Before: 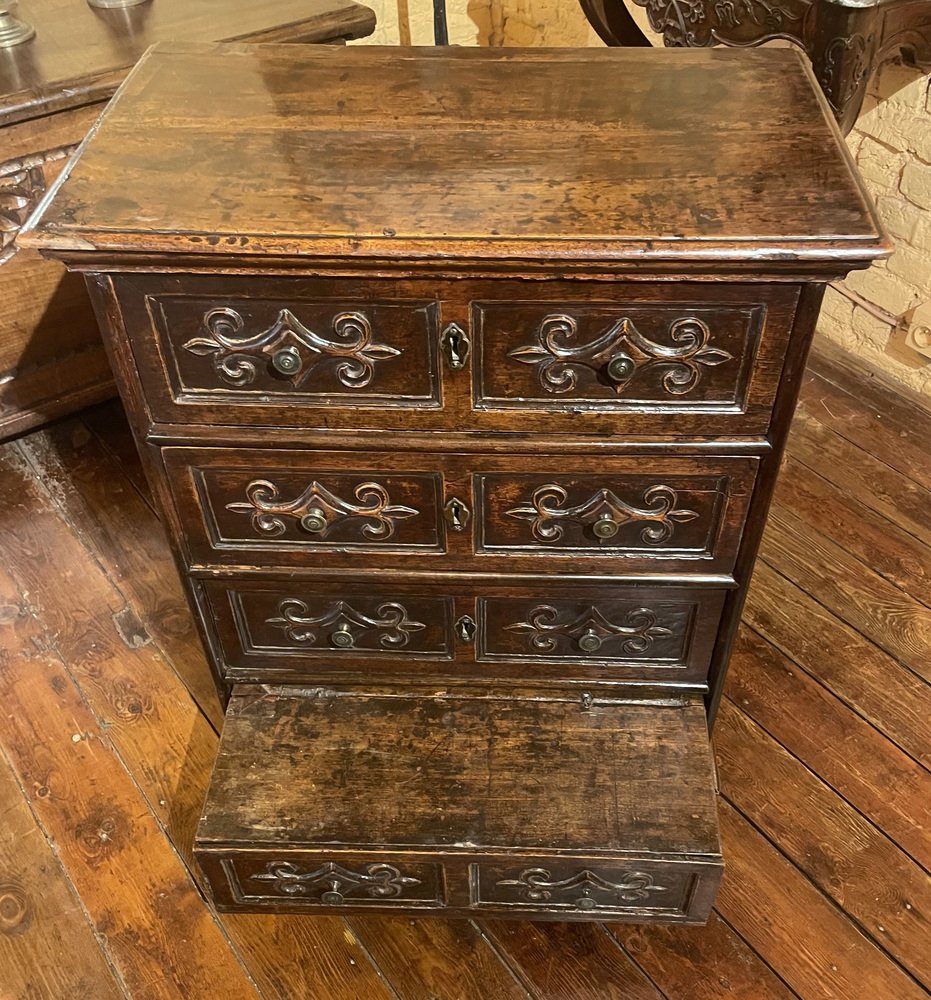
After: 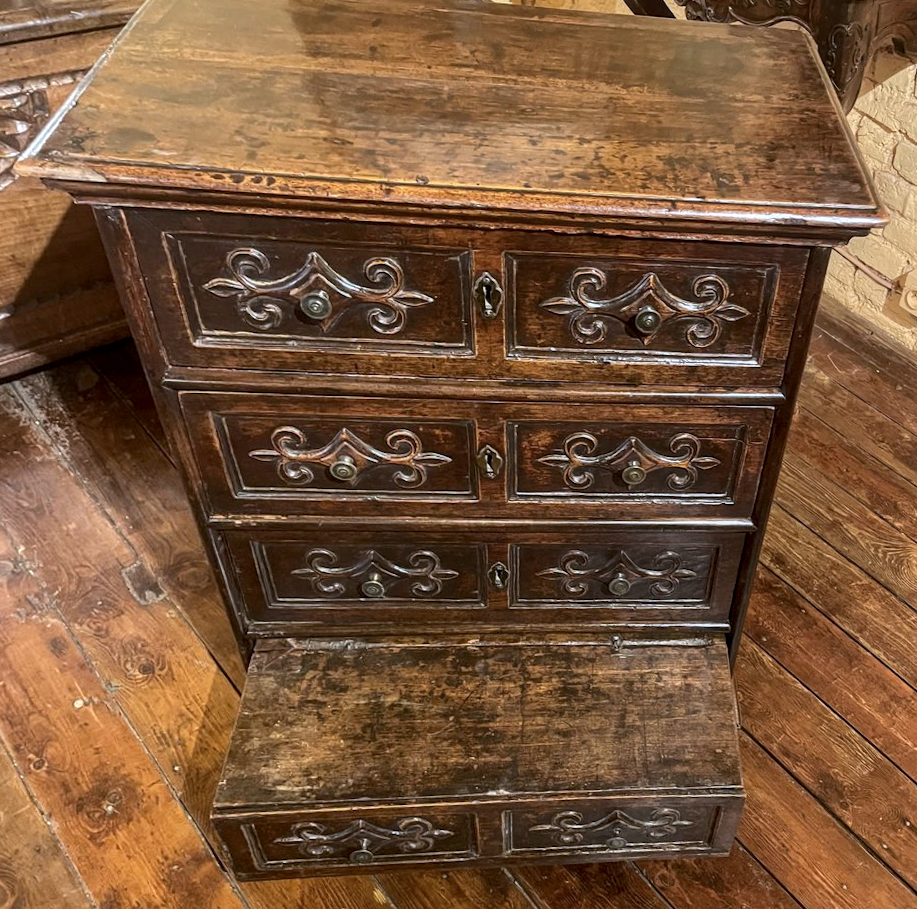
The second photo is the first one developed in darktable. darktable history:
color calibration: illuminant as shot in camera, x 0.358, y 0.373, temperature 4628.91 K
rotate and perspective: rotation -0.013°, lens shift (vertical) -0.027, lens shift (horizontal) 0.178, crop left 0.016, crop right 0.989, crop top 0.082, crop bottom 0.918
local contrast: on, module defaults
